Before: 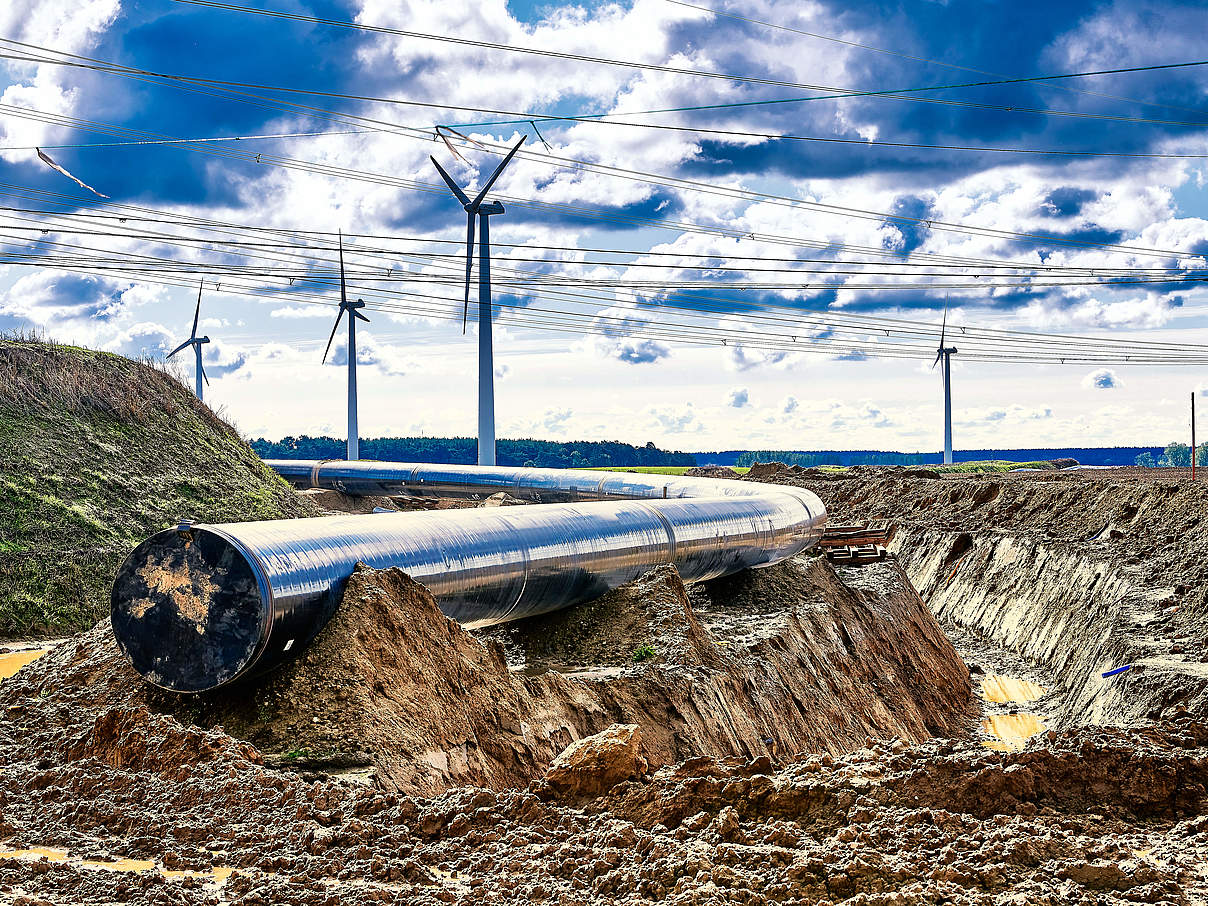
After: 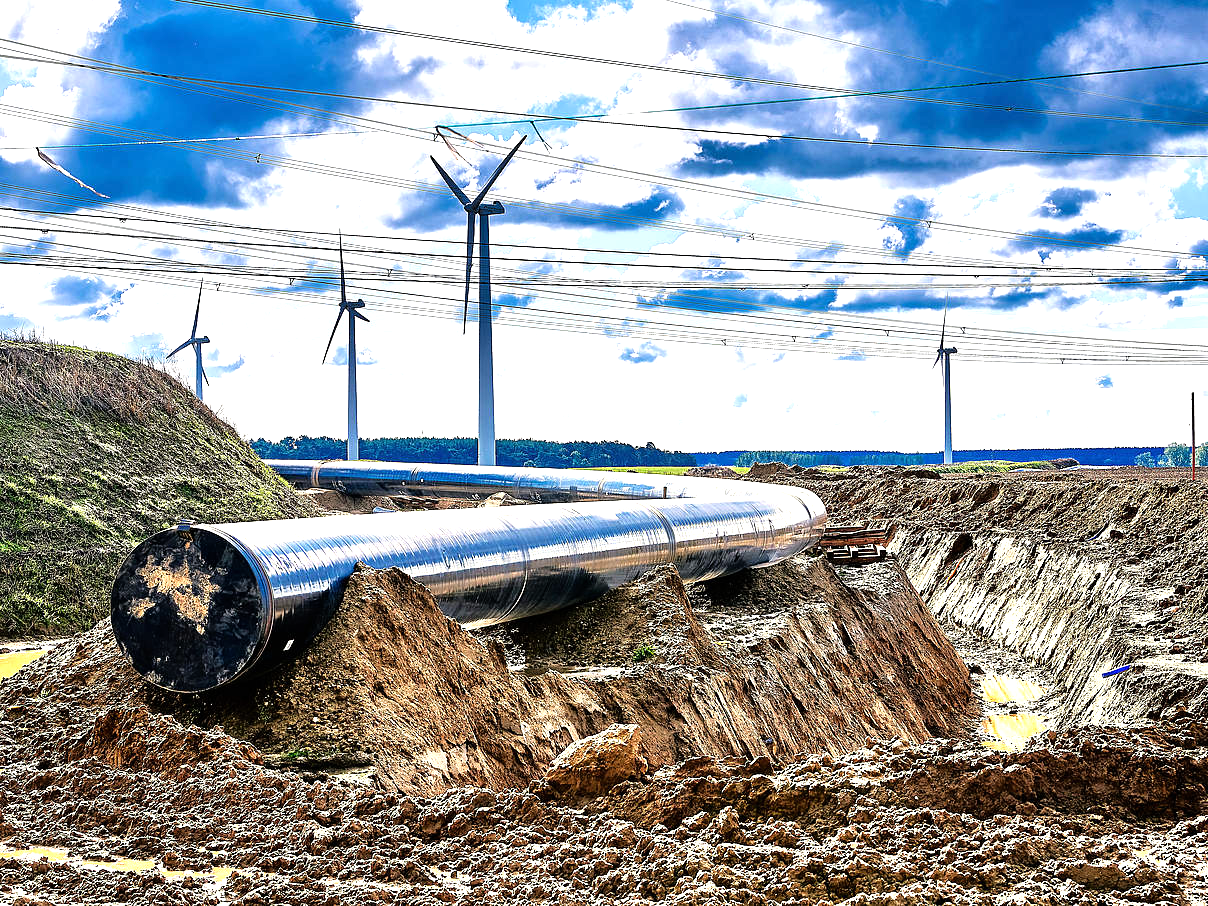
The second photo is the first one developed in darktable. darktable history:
tone equalizer: -8 EV -0.723 EV, -7 EV -0.72 EV, -6 EV -0.627 EV, -5 EV -0.409 EV, -3 EV 0.389 EV, -2 EV 0.6 EV, -1 EV 0.69 EV, +0 EV 0.758 EV
